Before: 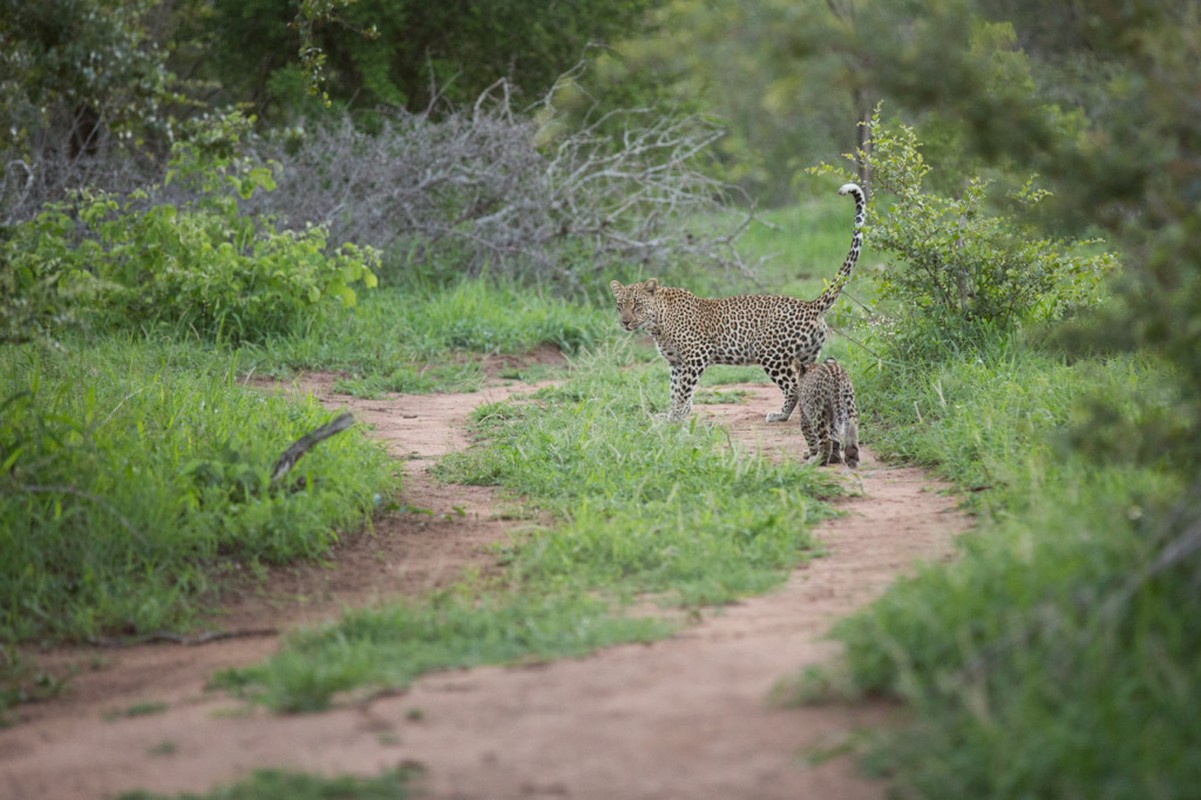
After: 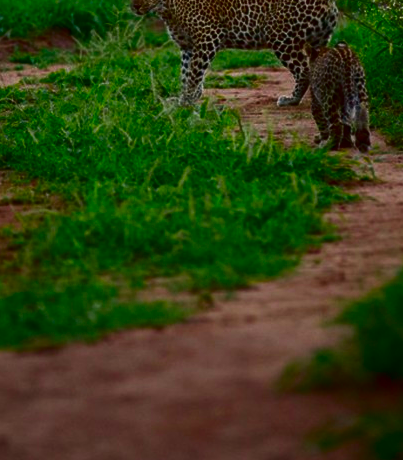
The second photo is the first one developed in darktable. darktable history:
contrast brightness saturation: brightness -0.982, saturation 0.981
crop: left 40.725%, top 39.618%, right 25.681%, bottom 2.795%
